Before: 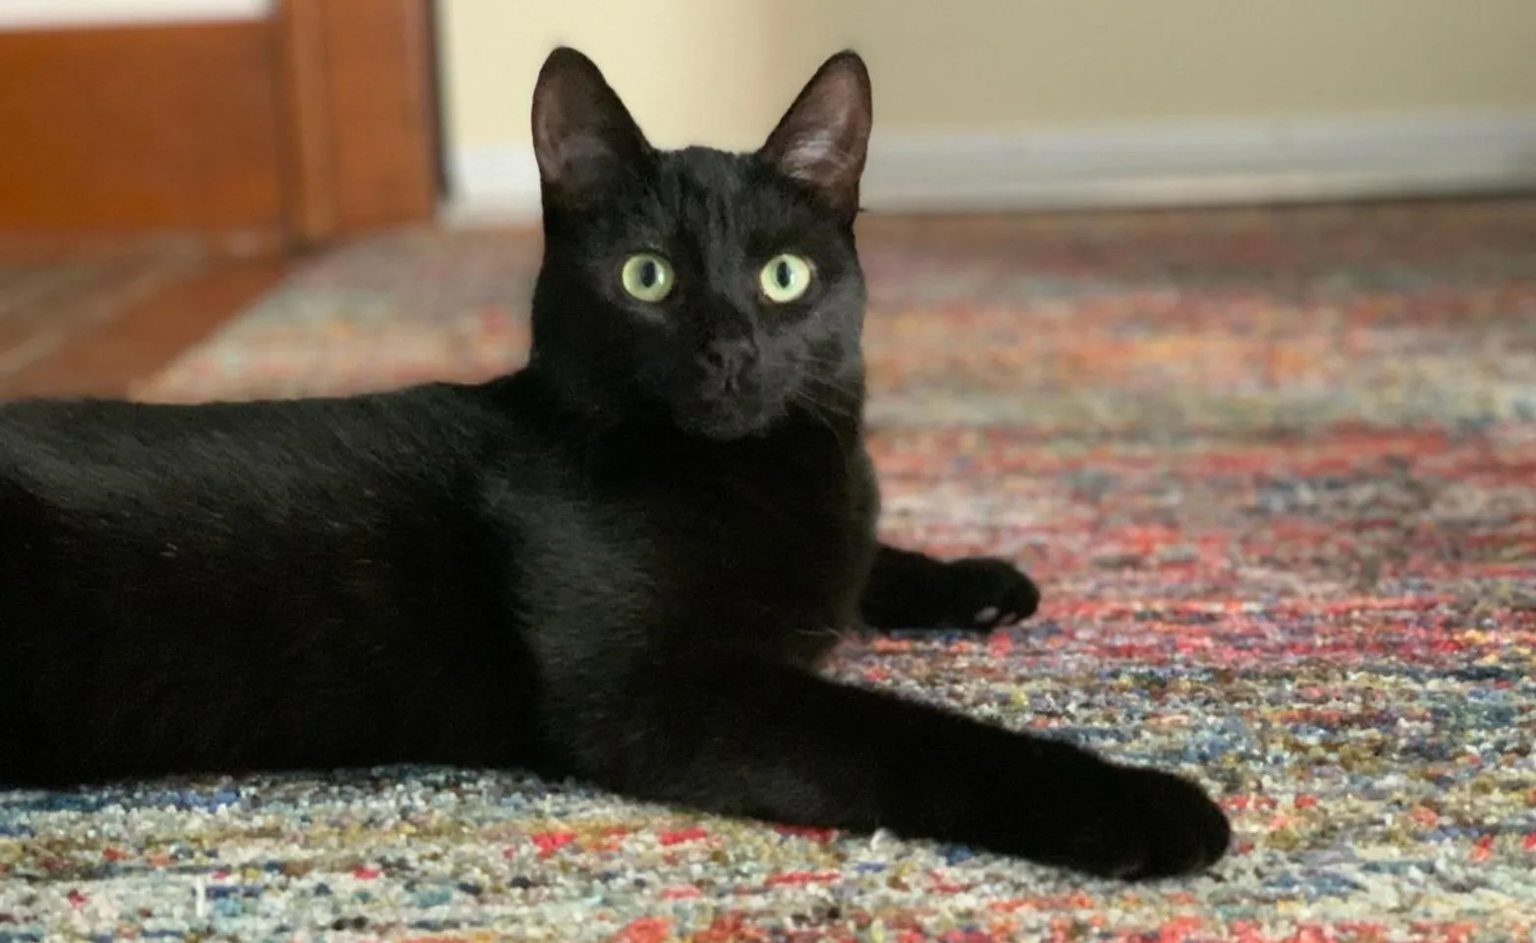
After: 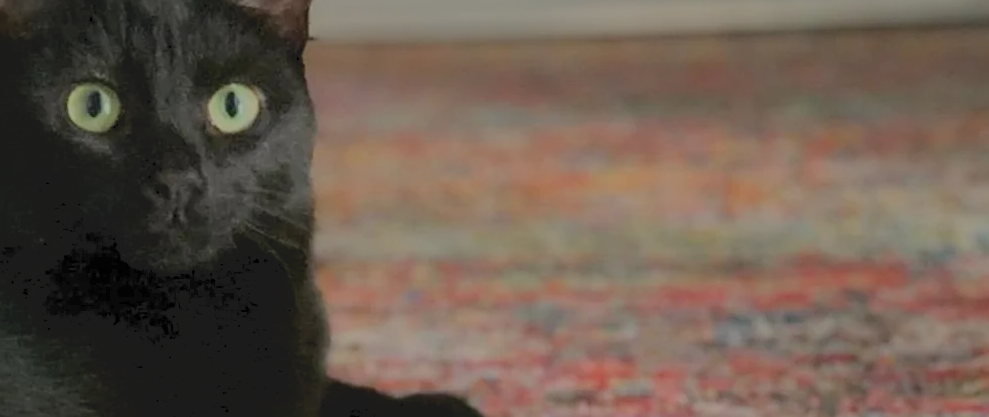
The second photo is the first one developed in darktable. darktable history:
filmic rgb: middle gray luminance 2.77%, black relative exposure -9.98 EV, white relative exposure 6.98 EV, threshold 5.97 EV, dynamic range scaling 9.74%, target black luminance 0%, hardness 3.18, latitude 43.89%, contrast 0.679, highlights saturation mix 5.04%, shadows ↔ highlights balance 13.24%, color science v6 (2022), enable highlight reconstruction true
tone curve: curves: ch0 [(0, 0) (0.003, 0.098) (0.011, 0.099) (0.025, 0.103) (0.044, 0.114) (0.069, 0.13) (0.1, 0.142) (0.136, 0.161) (0.177, 0.189) (0.224, 0.224) (0.277, 0.266) (0.335, 0.32) (0.399, 0.38) (0.468, 0.45) (0.543, 0.522) (0.623, 0.598) (0.709, 0.669) (0.801, 0.731) (0.898, 0.786) (1, 1)], color space Lab, independent channels, preserve colors none
crop: left 36.195%, top 18.306%, right 0.511%, bottom 38.228%
sharpen: on, module defaults
